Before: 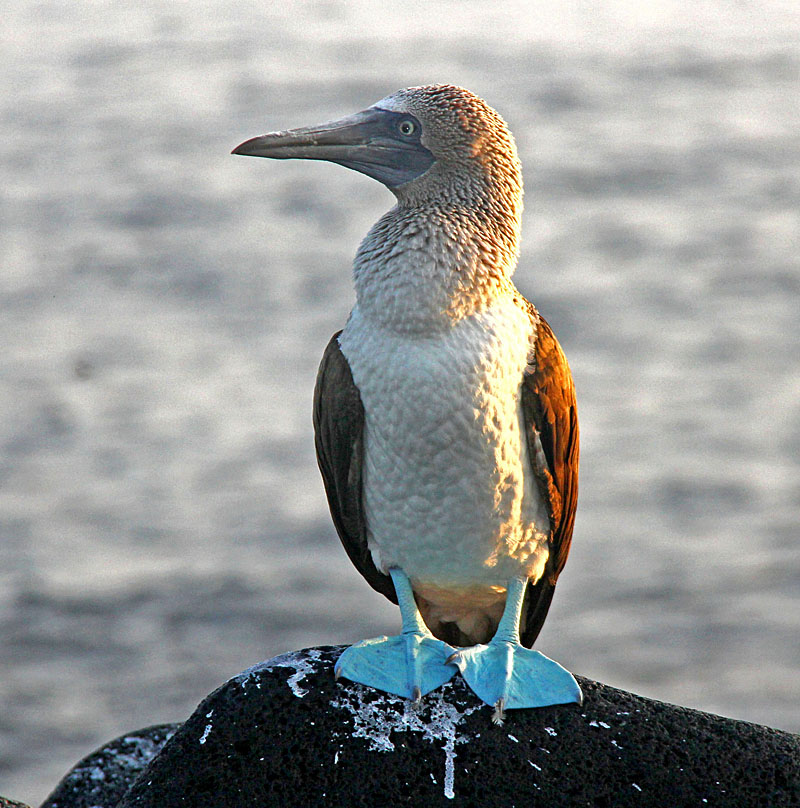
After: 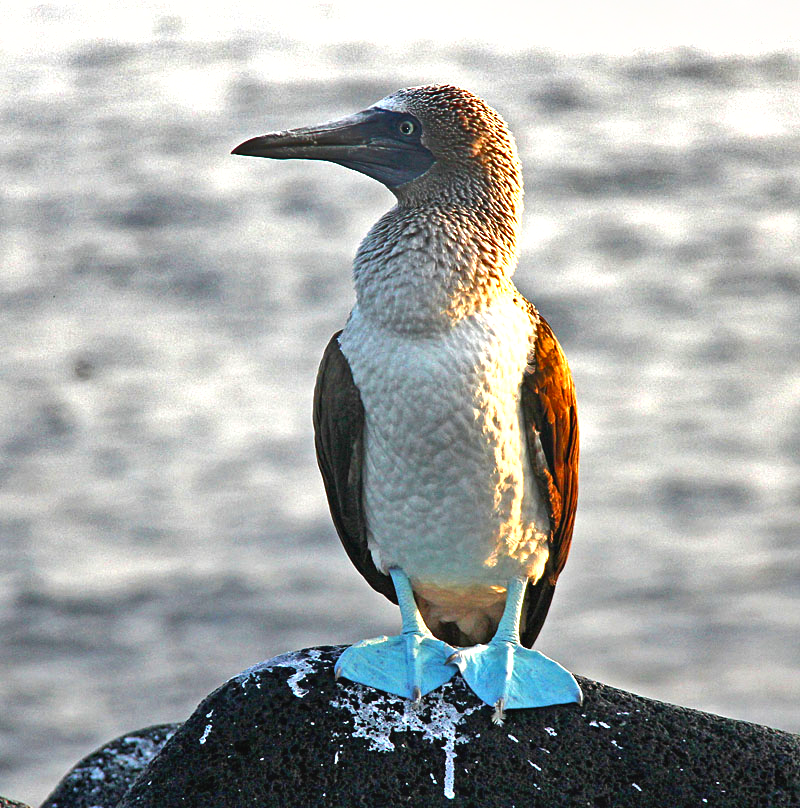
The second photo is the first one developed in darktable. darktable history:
exposure: black level correction -0.002, exposure 0.54 EV, compensate highlight preservation false
shadows and highlights: shadows 60, soften with gaussian
